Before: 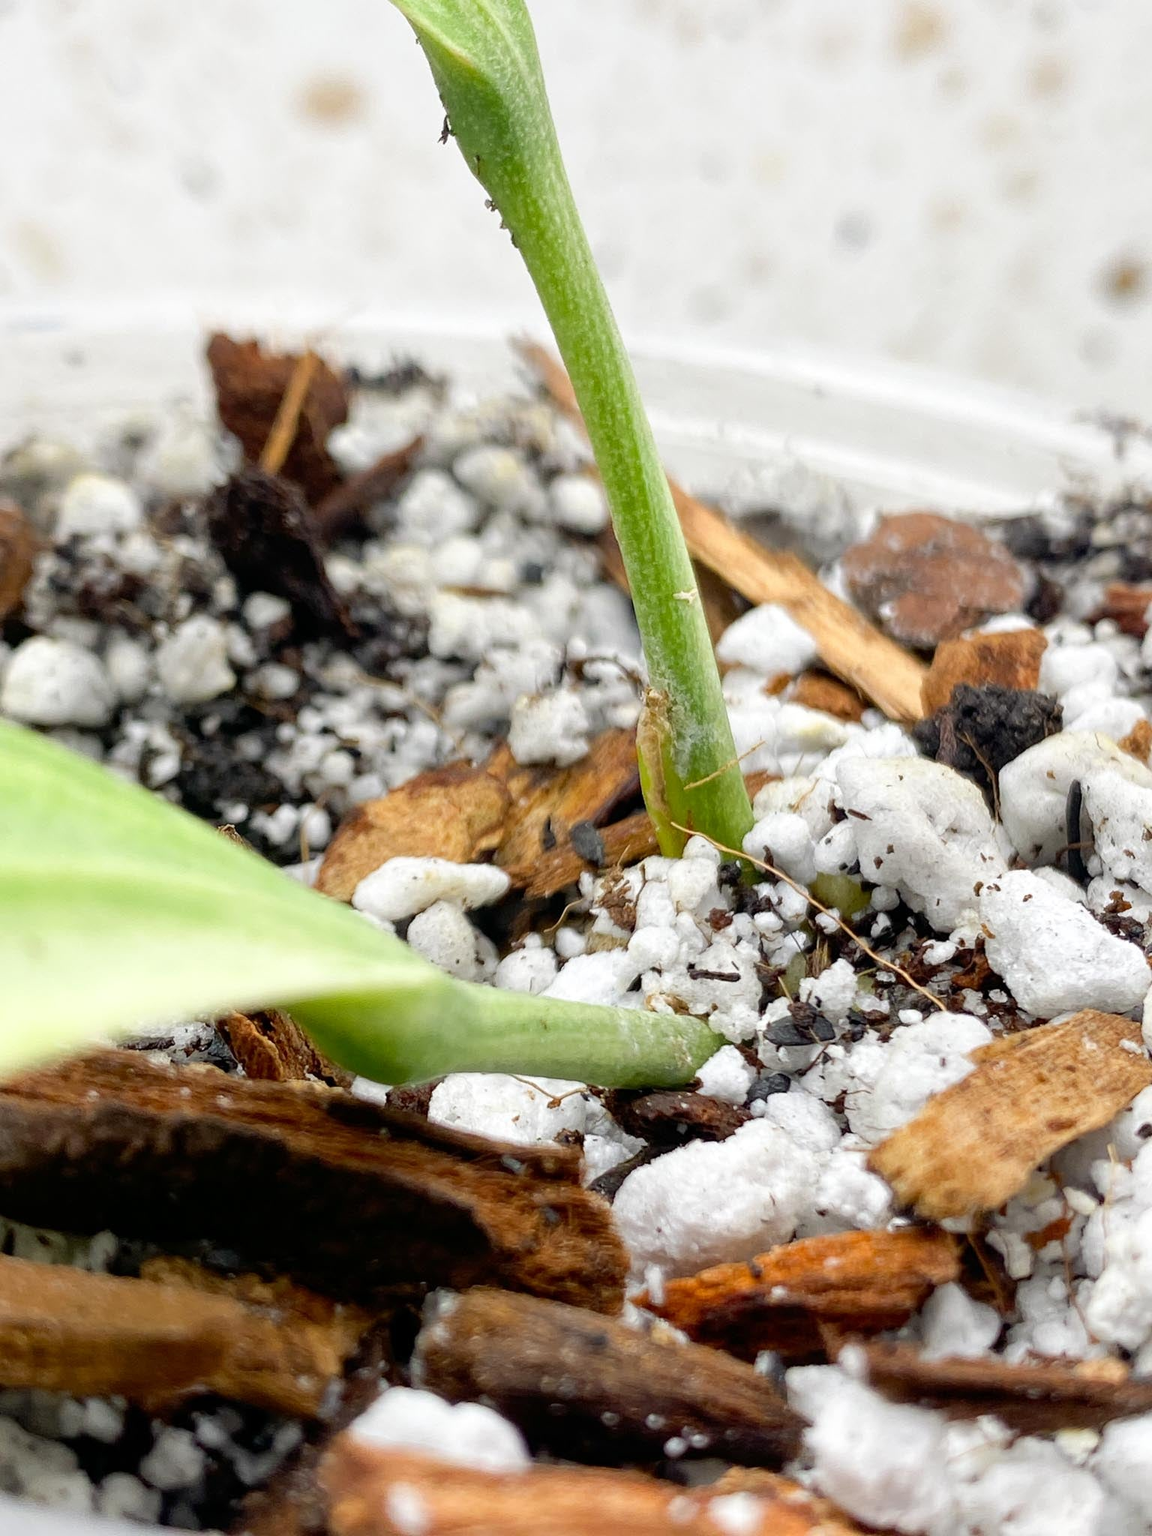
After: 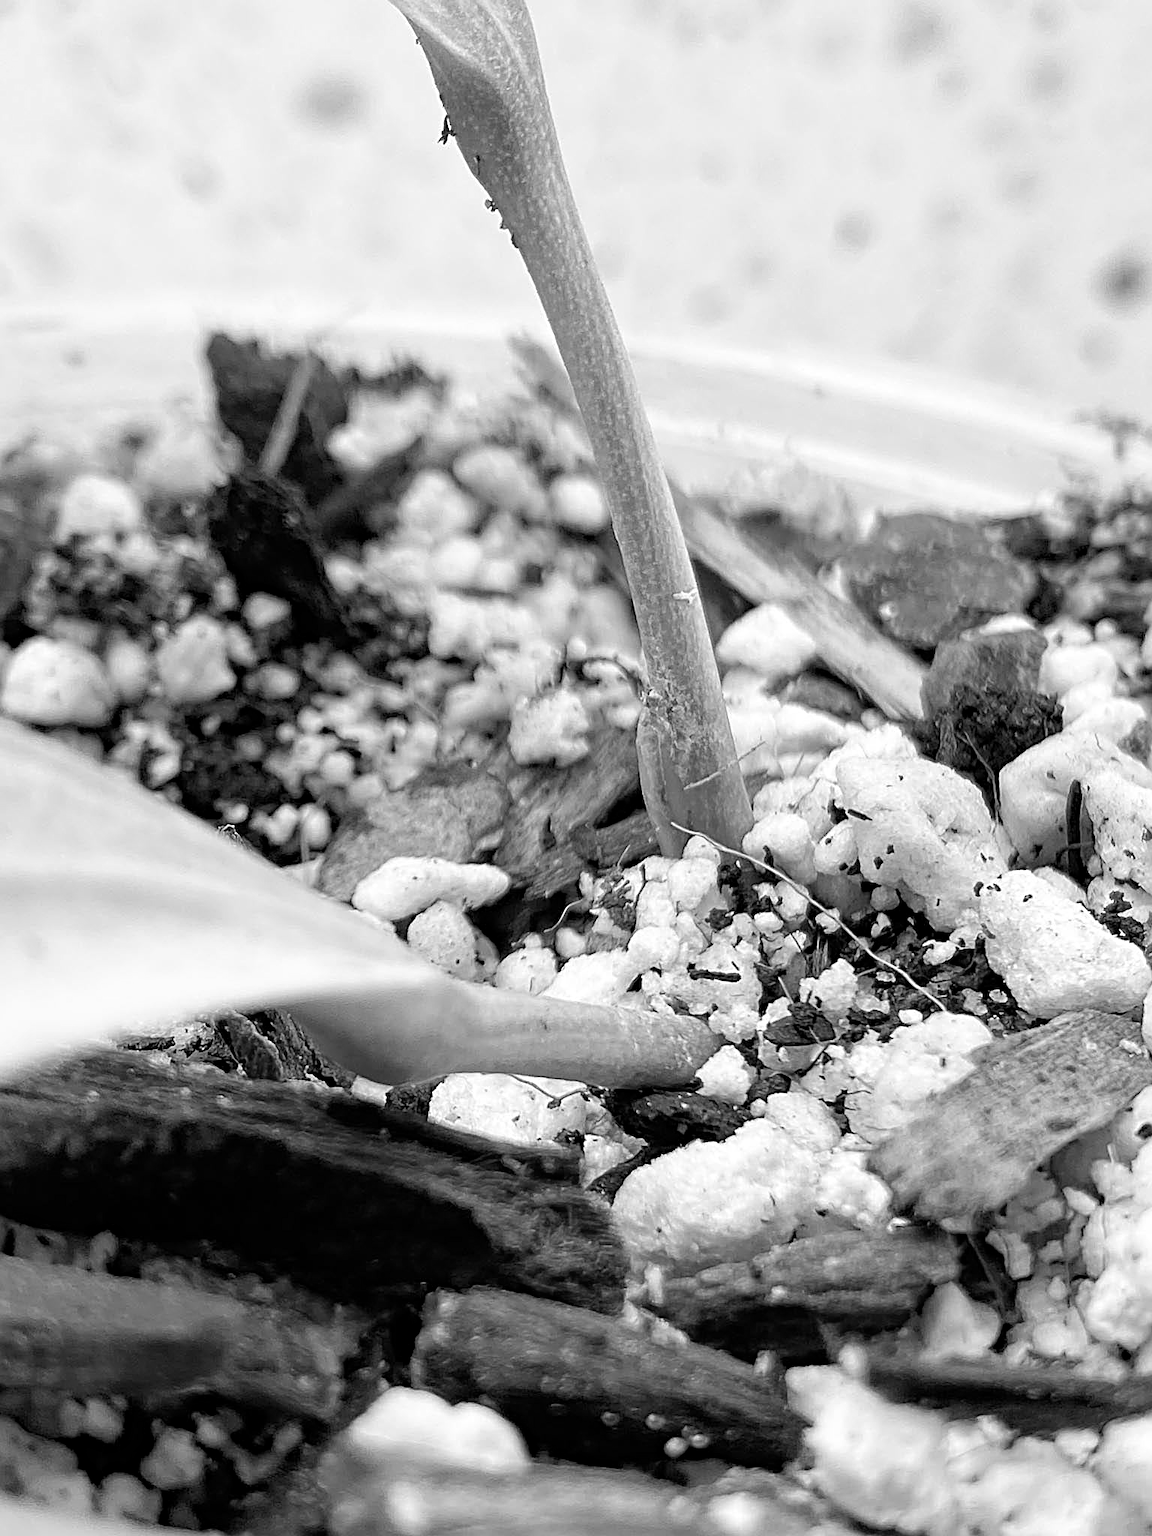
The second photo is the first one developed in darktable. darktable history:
contrast brightness saturation: saturation -1
haze removal: compatibility mode true, adaptive false
sharpen: radius 2.584, amount 0.688
color balance rgb: perceptual saturation grading › global saturation 30%, global vibrance 20%
